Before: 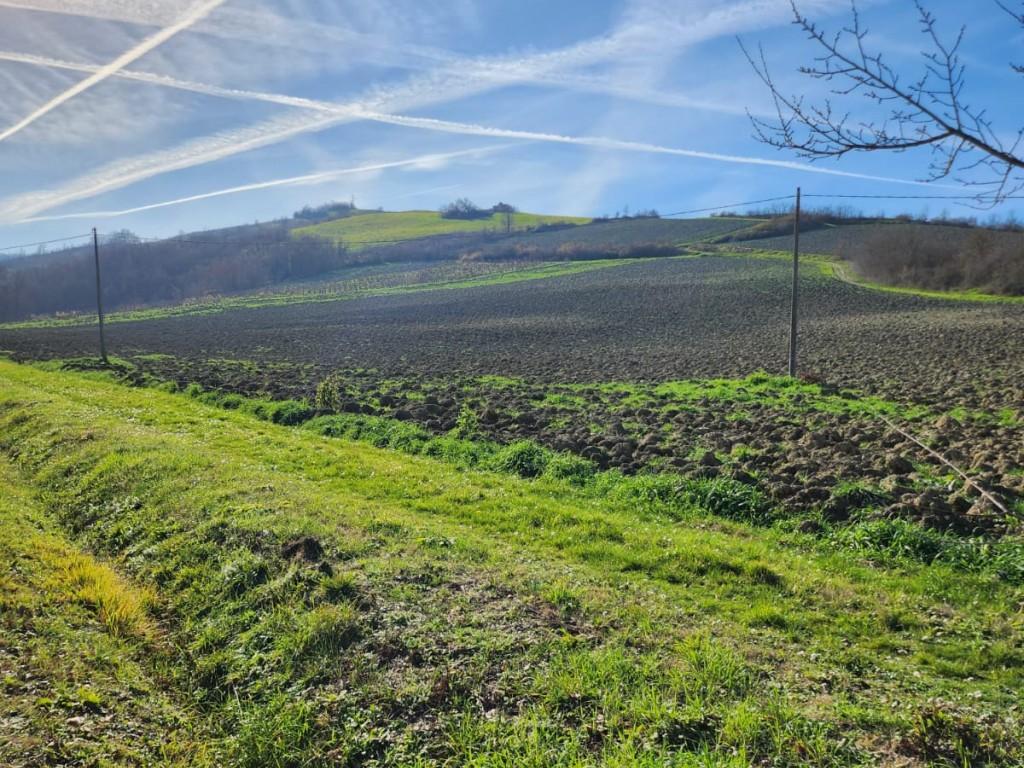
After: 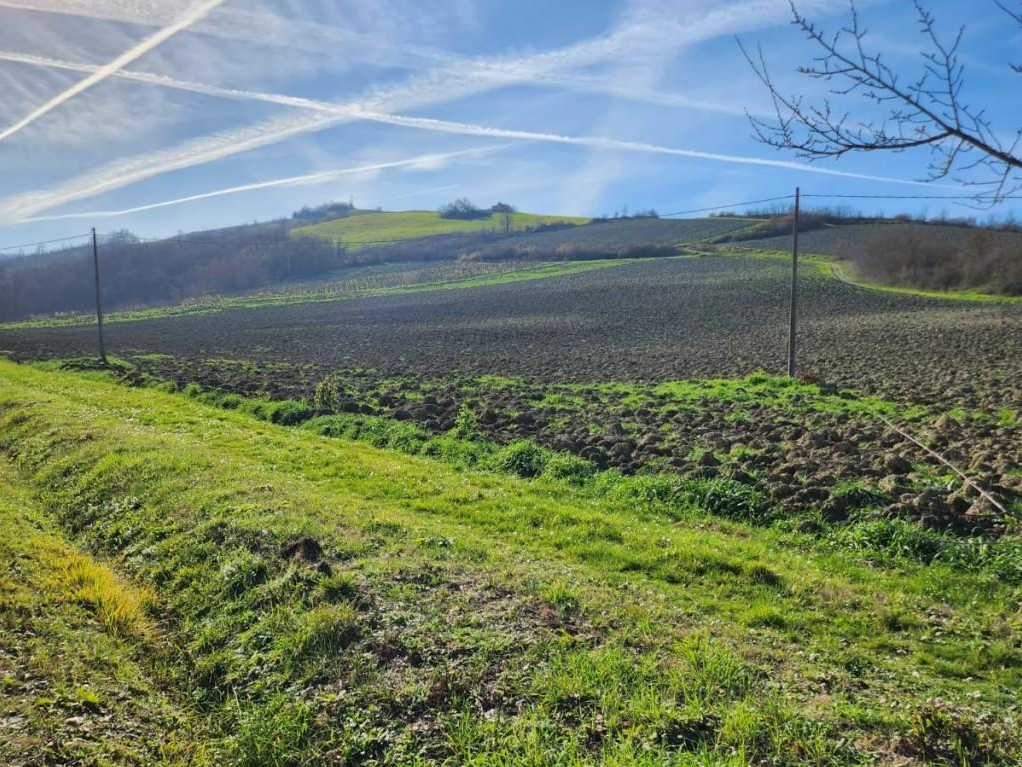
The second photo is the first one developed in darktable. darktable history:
crop and rotate: left 0.126%
shadows and highlights: radius 334.93, shadows 63.48, highlights 6.06, compress 87.7%, highlights color adjustment 39.73%, soften with gaussian
